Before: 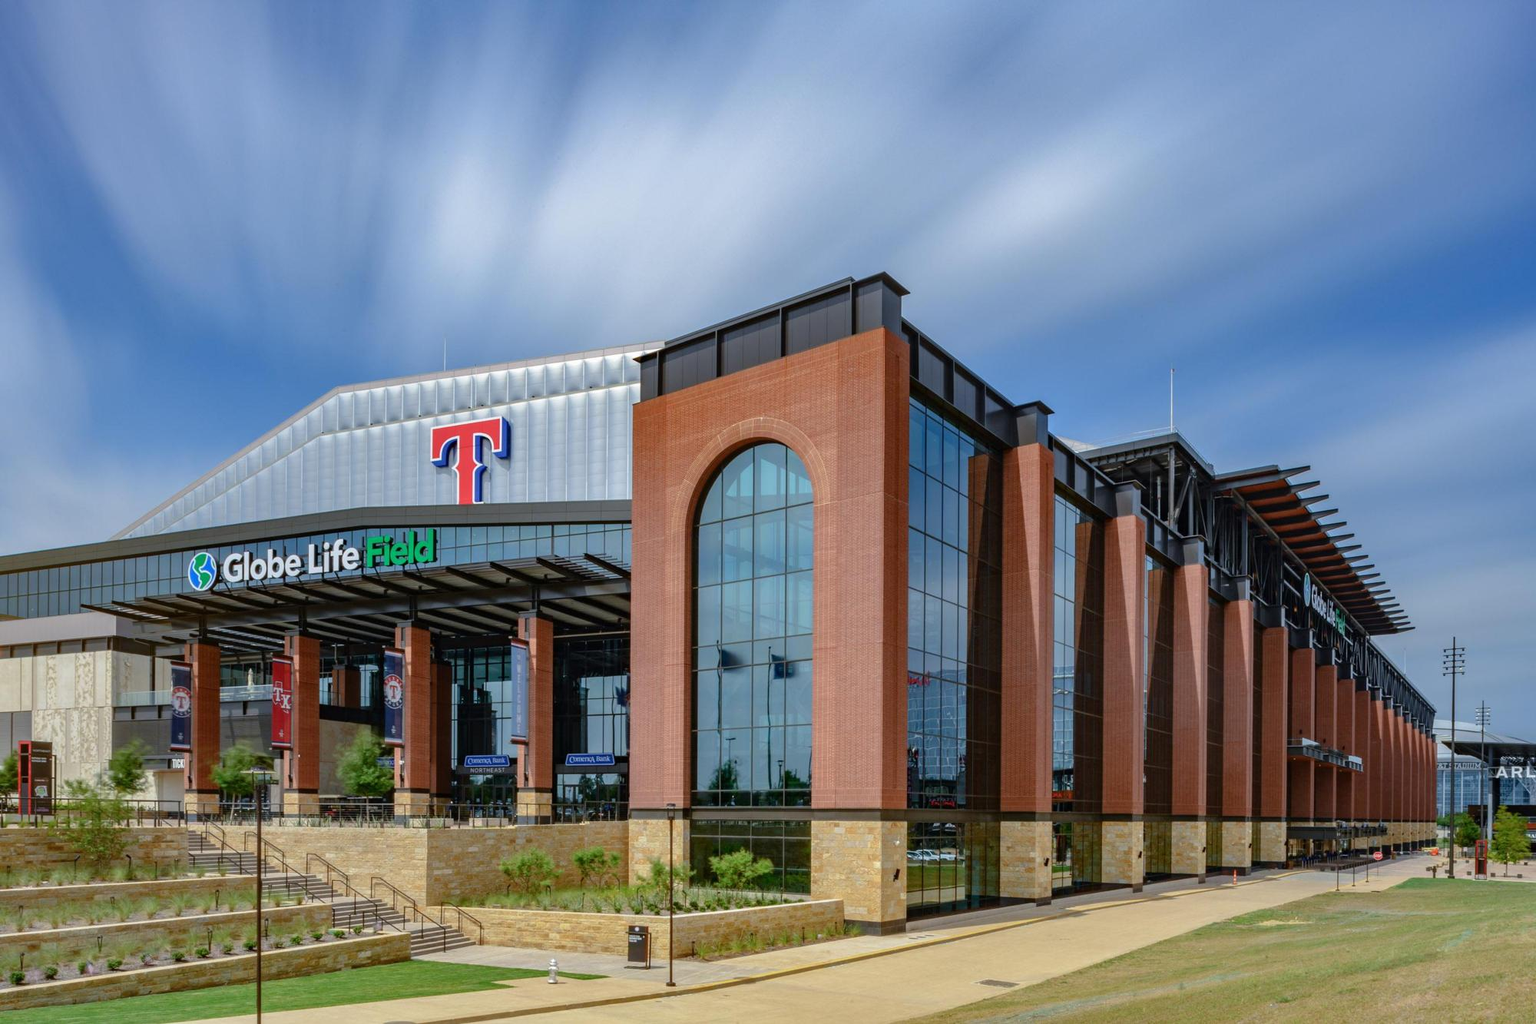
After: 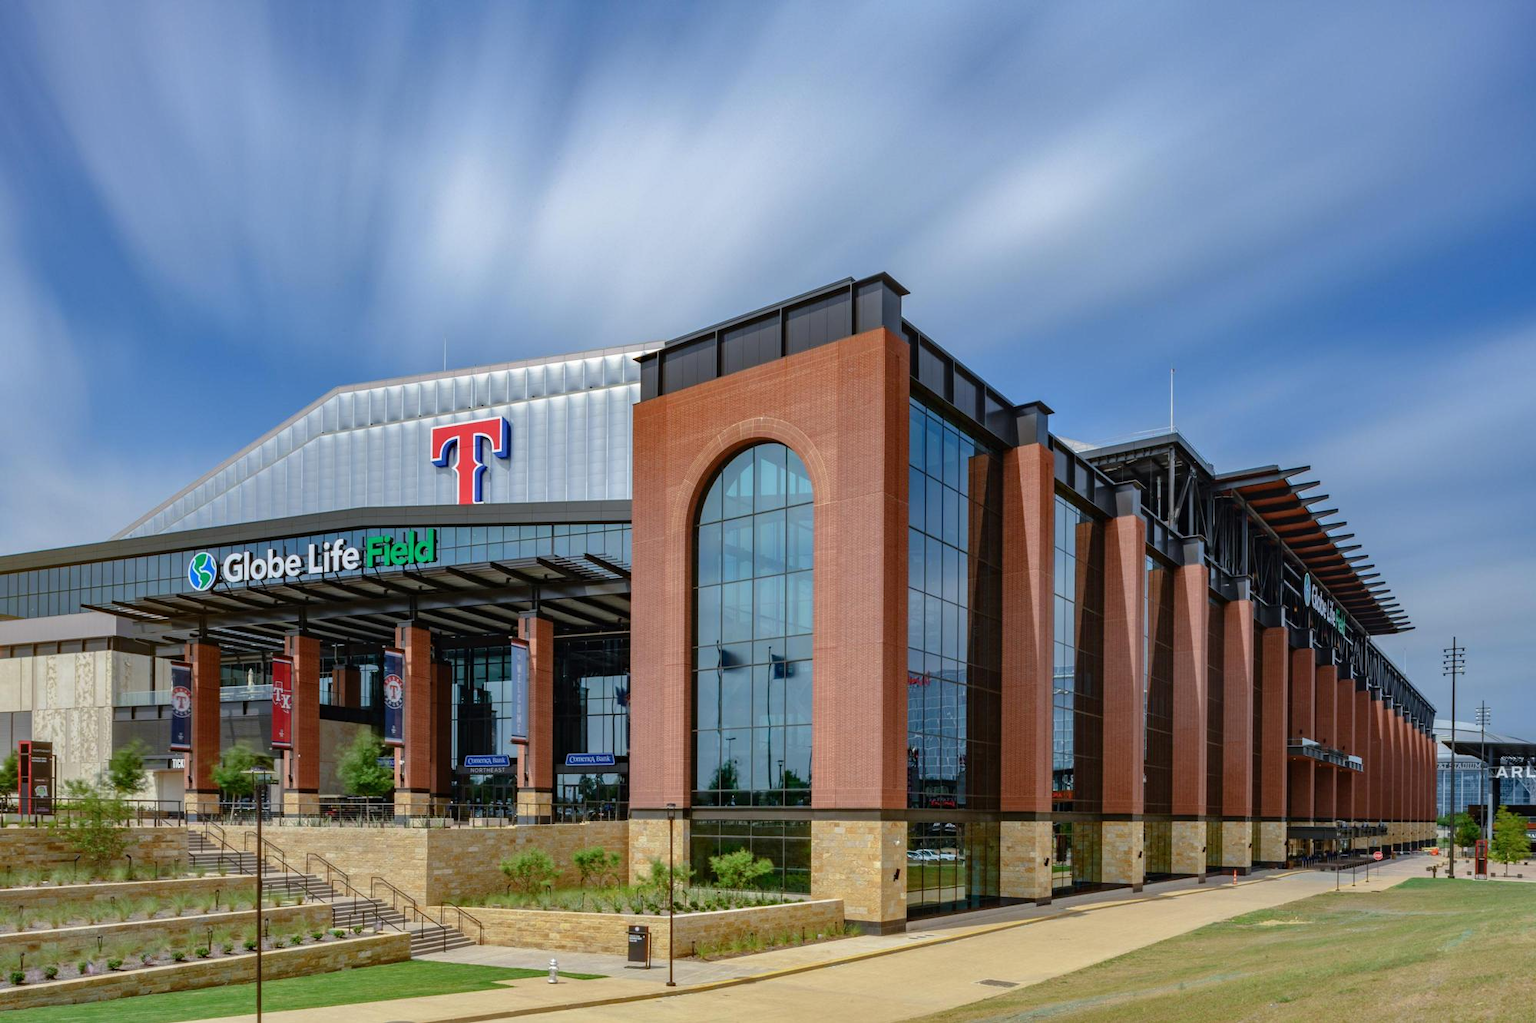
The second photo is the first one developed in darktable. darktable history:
exposure: exposure -0.152 EV, compensate highlight preservation false
levels: mode automatic, levels [0.116, 0.574, 1]
